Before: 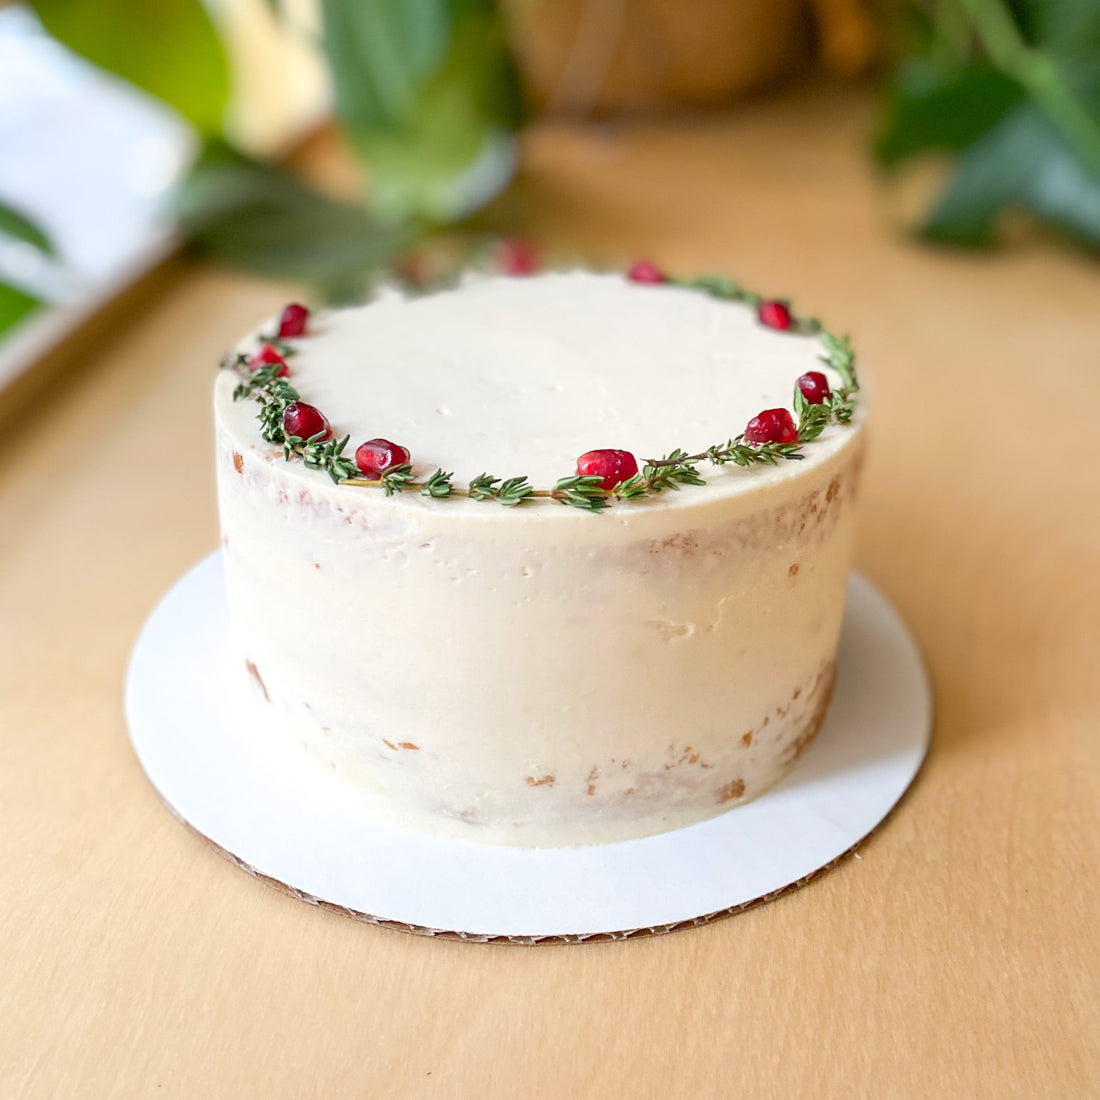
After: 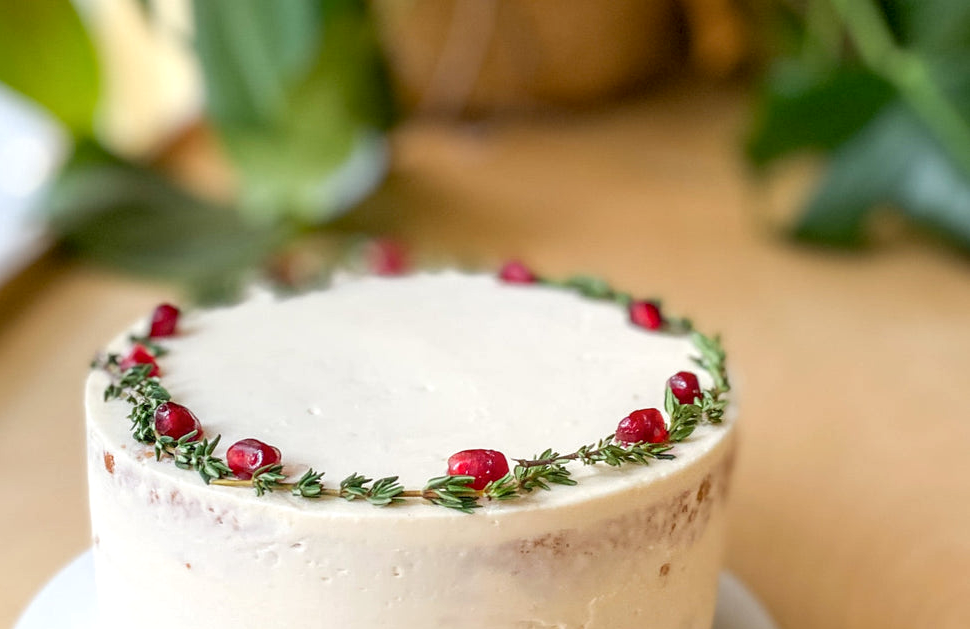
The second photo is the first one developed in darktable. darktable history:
crop and rotate: left 11.812%, bottom 42.776%
local contrast: on, module defaults
